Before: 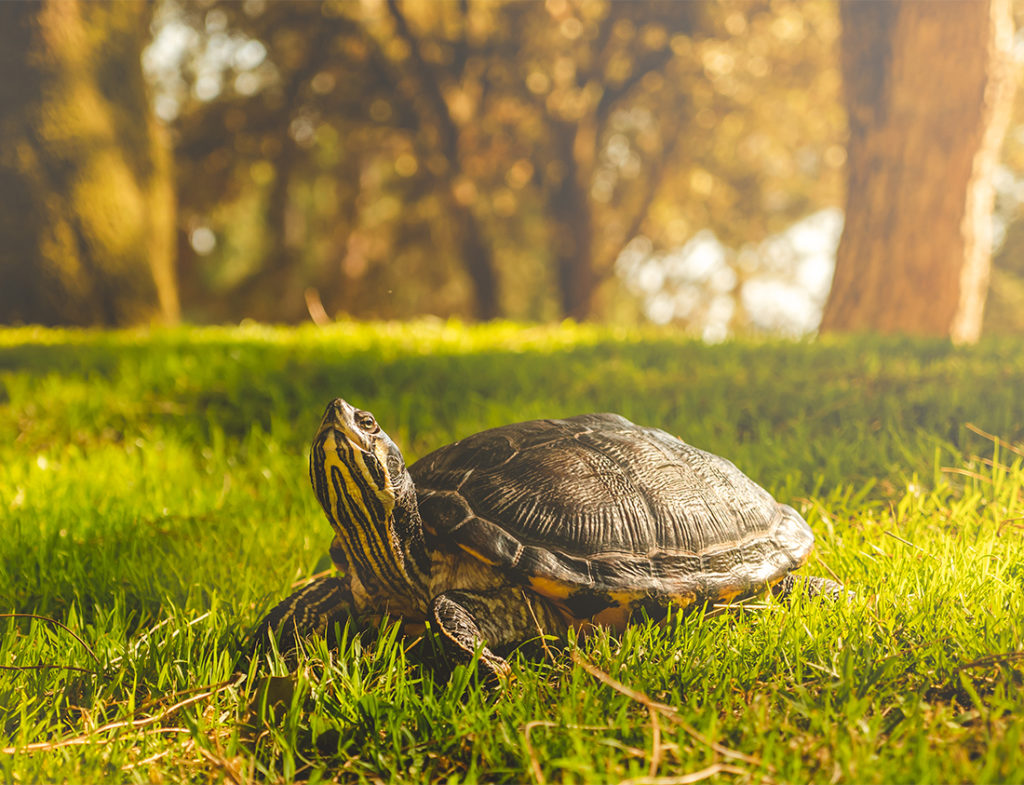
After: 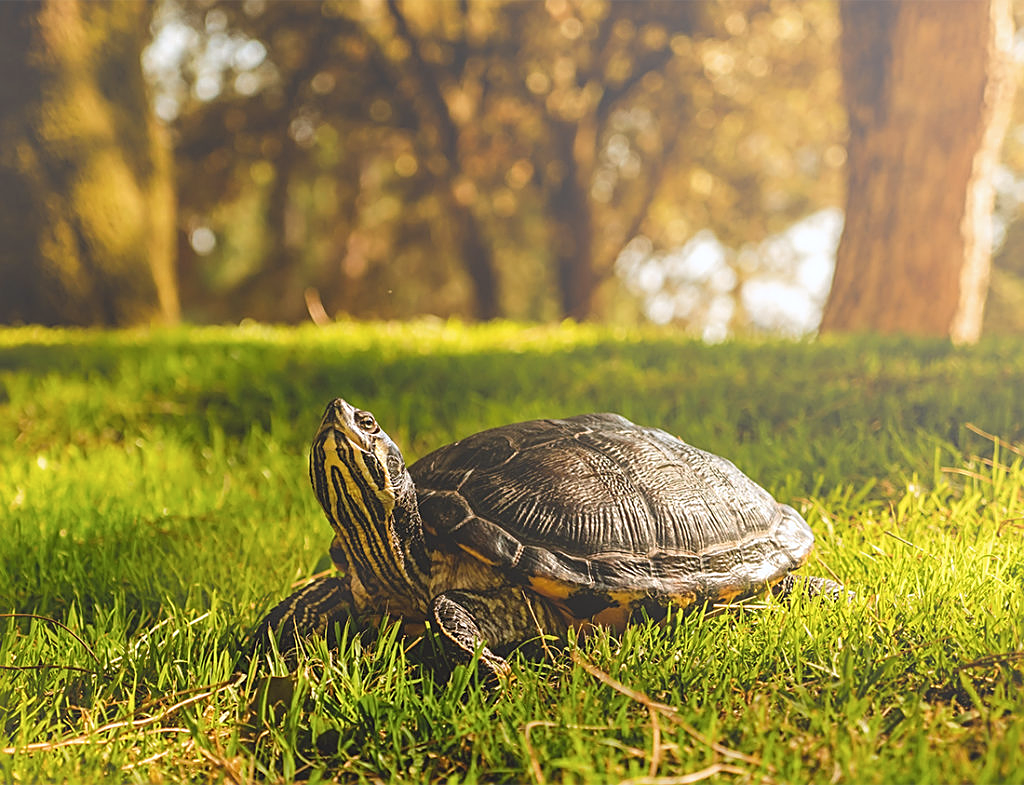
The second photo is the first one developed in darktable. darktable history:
color calibration: illuminant as shot in camera, x 0.358, y 0.373, temperature 4628.91 K
sharpen: amount 0.55
